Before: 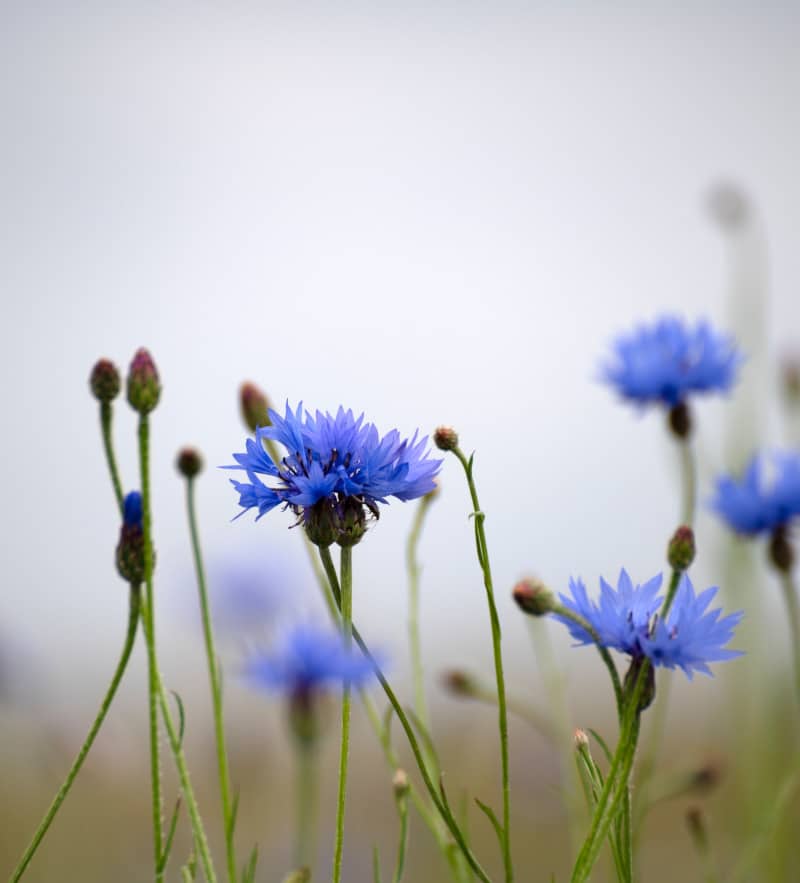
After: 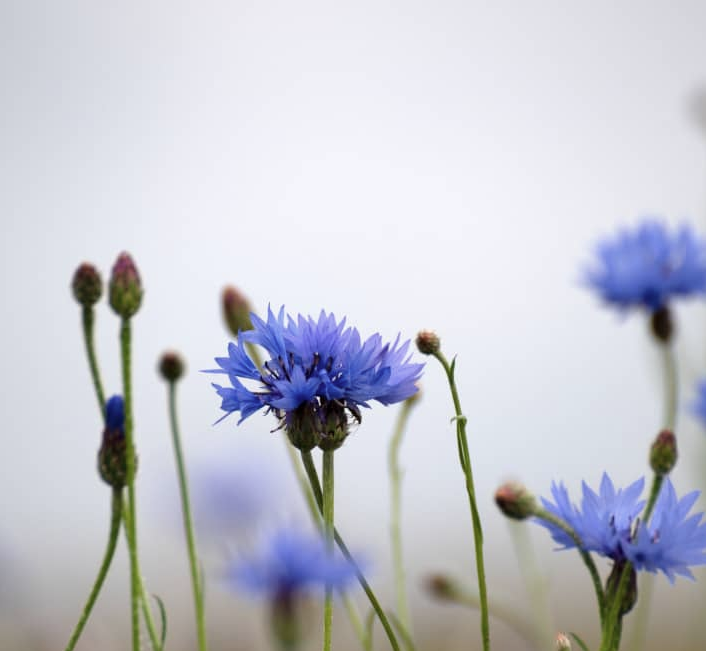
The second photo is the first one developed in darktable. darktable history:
crop and rotate: left 2.297%, top 11.073%, right 9.38%, bottom 15.101%
contrast brightness saturation: saturation -0.162
